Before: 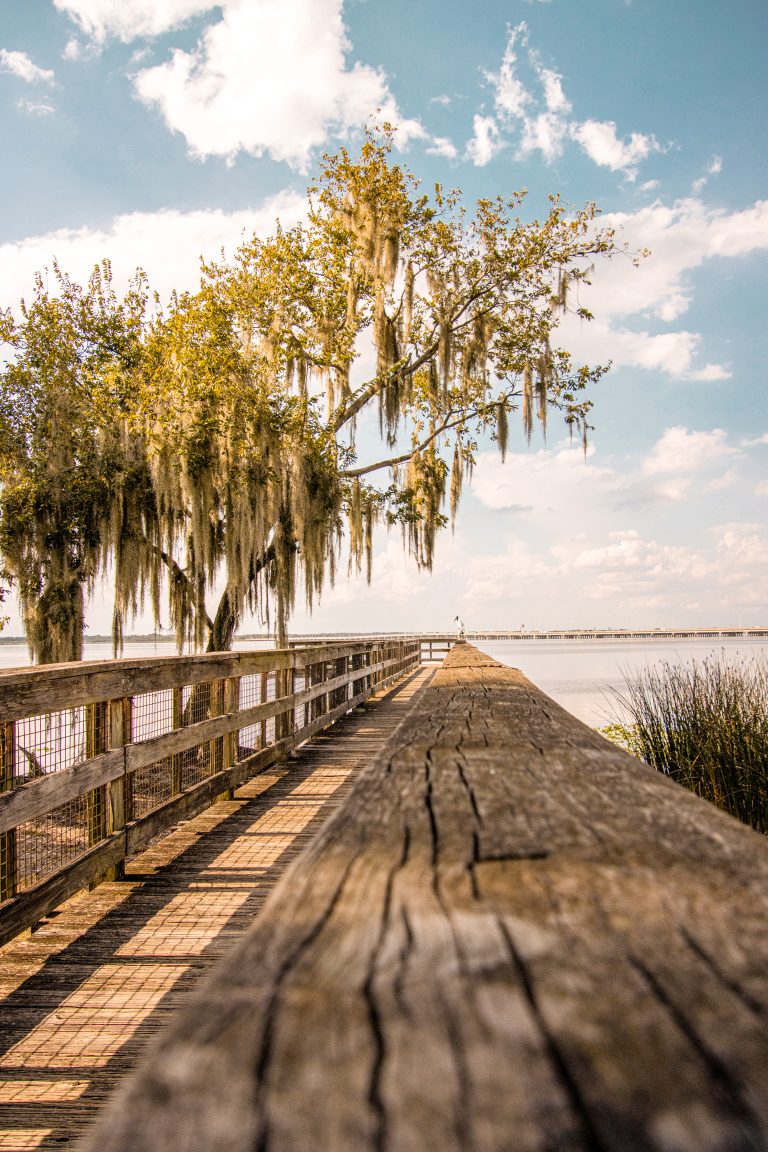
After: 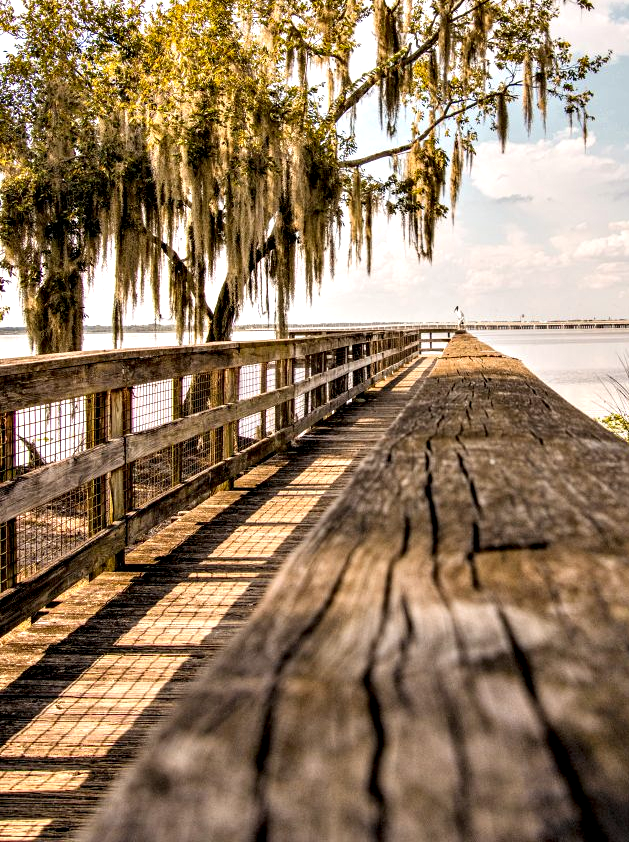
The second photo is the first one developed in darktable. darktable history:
contrast equalizer: octaves 7, y [[0.6 ×6], [0.55 ×6], [0 ×6], [0 ×6], [0 ×6]]
crop: top 26.91%, right 18.026%
tone equalizer: on, module defaults
